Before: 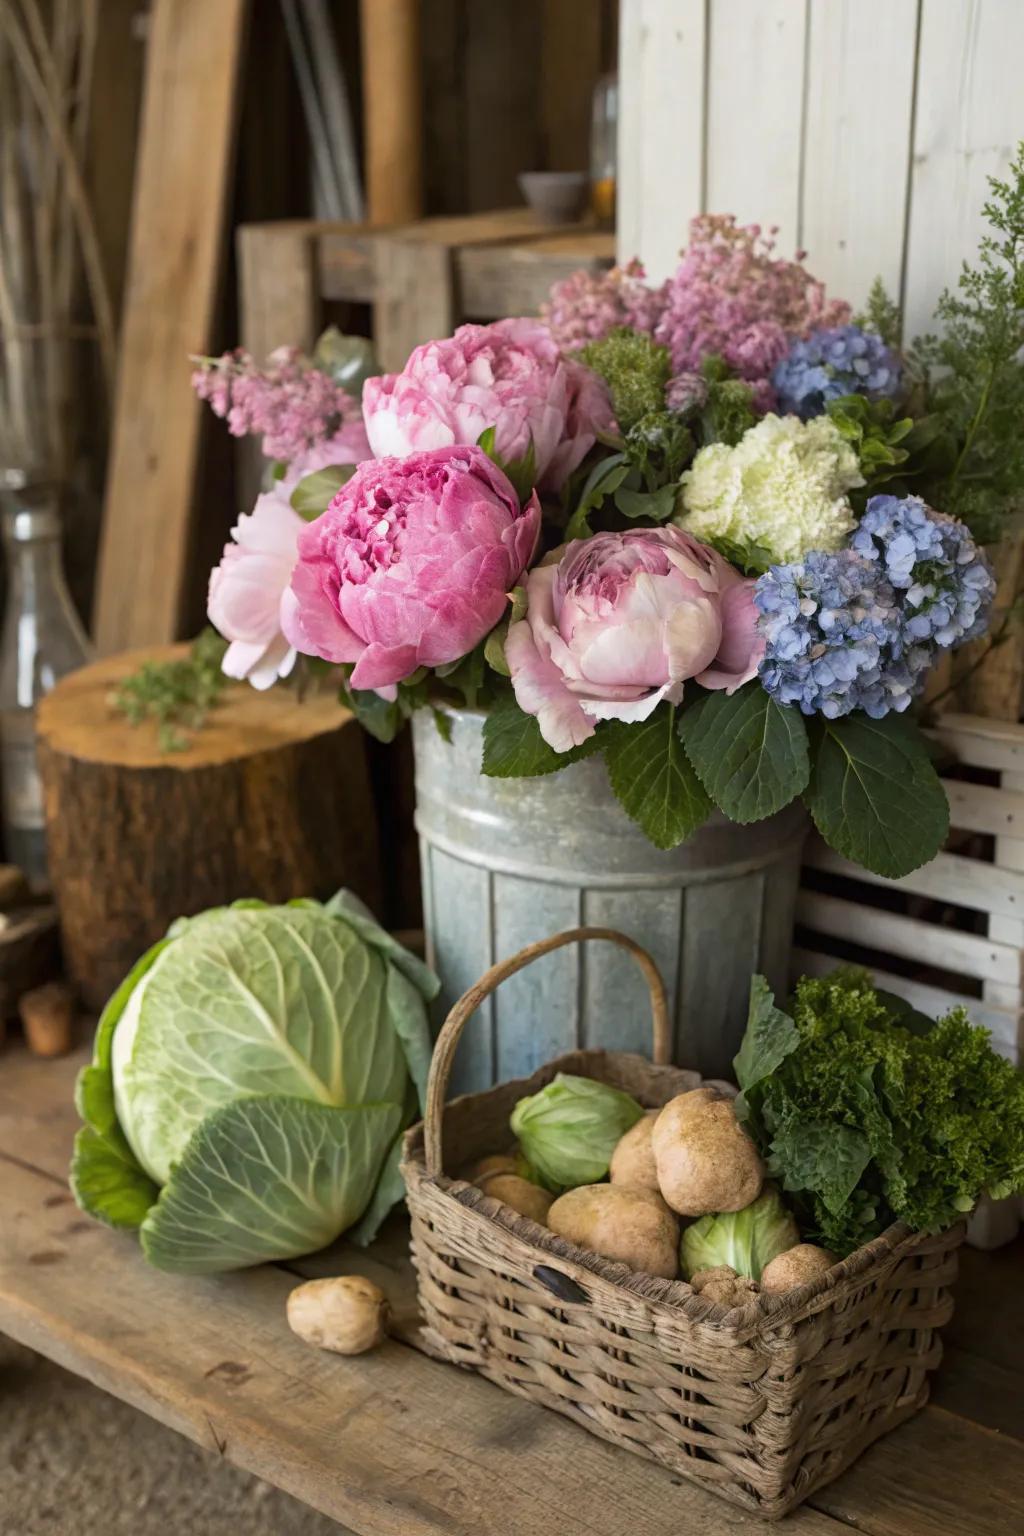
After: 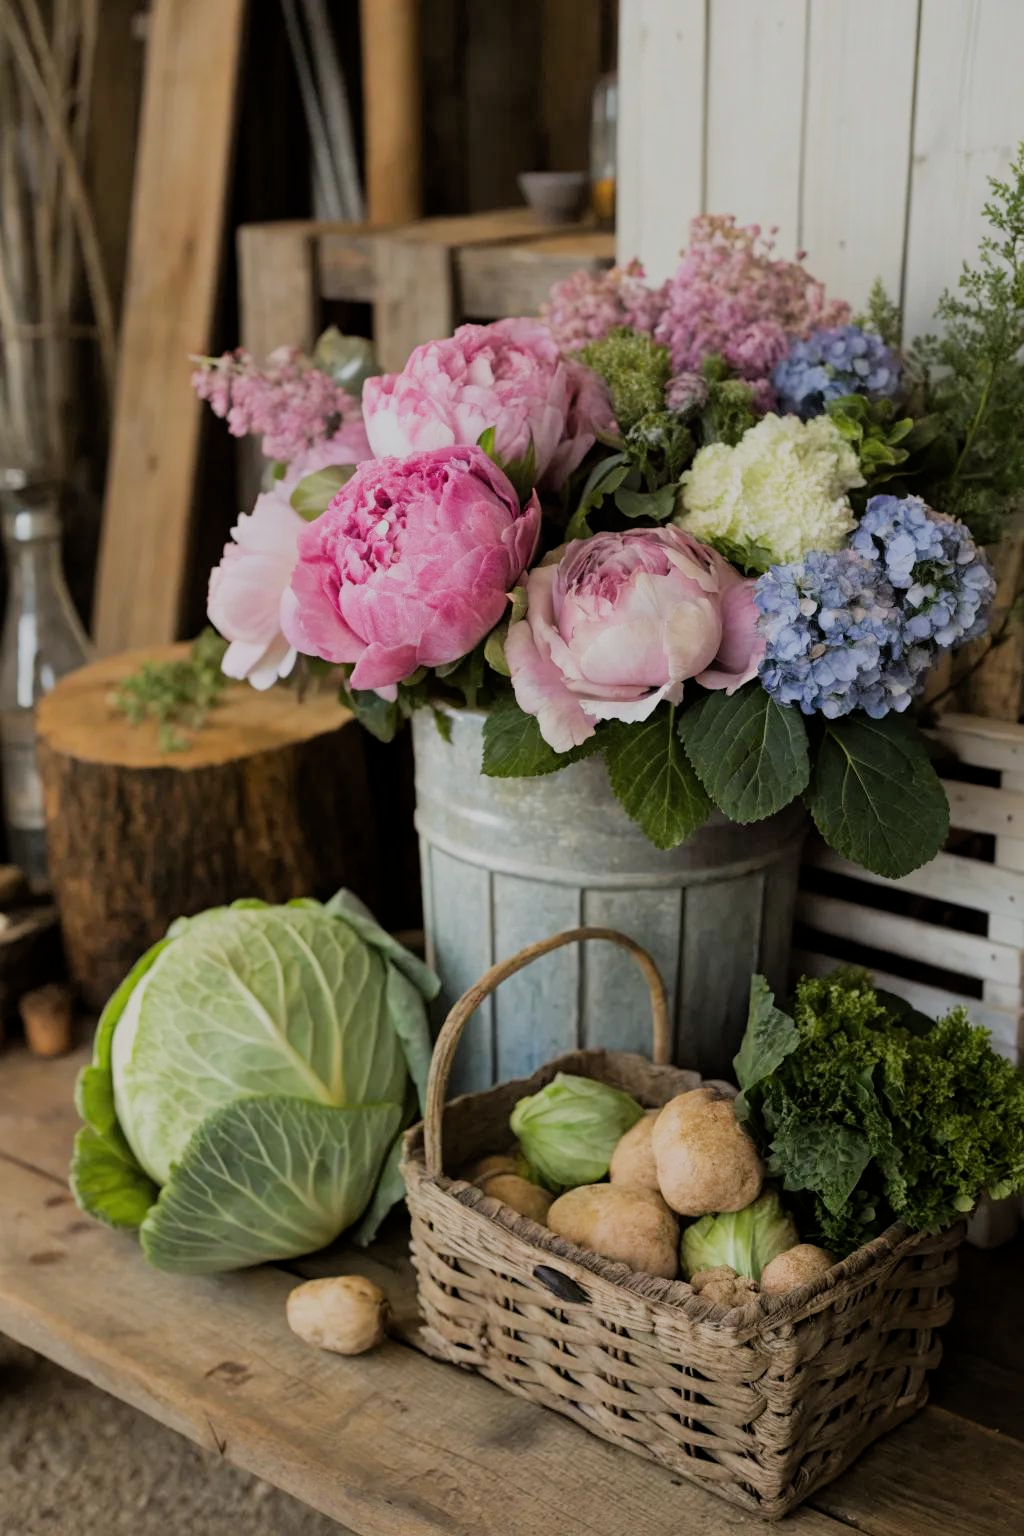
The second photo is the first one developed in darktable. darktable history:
filmic rgb: black relative exposure -7.21 EV, white relative exposure 5.38 EV, threshold 5.94 EV, hardness 3.03, enable highlight reconstruction true
